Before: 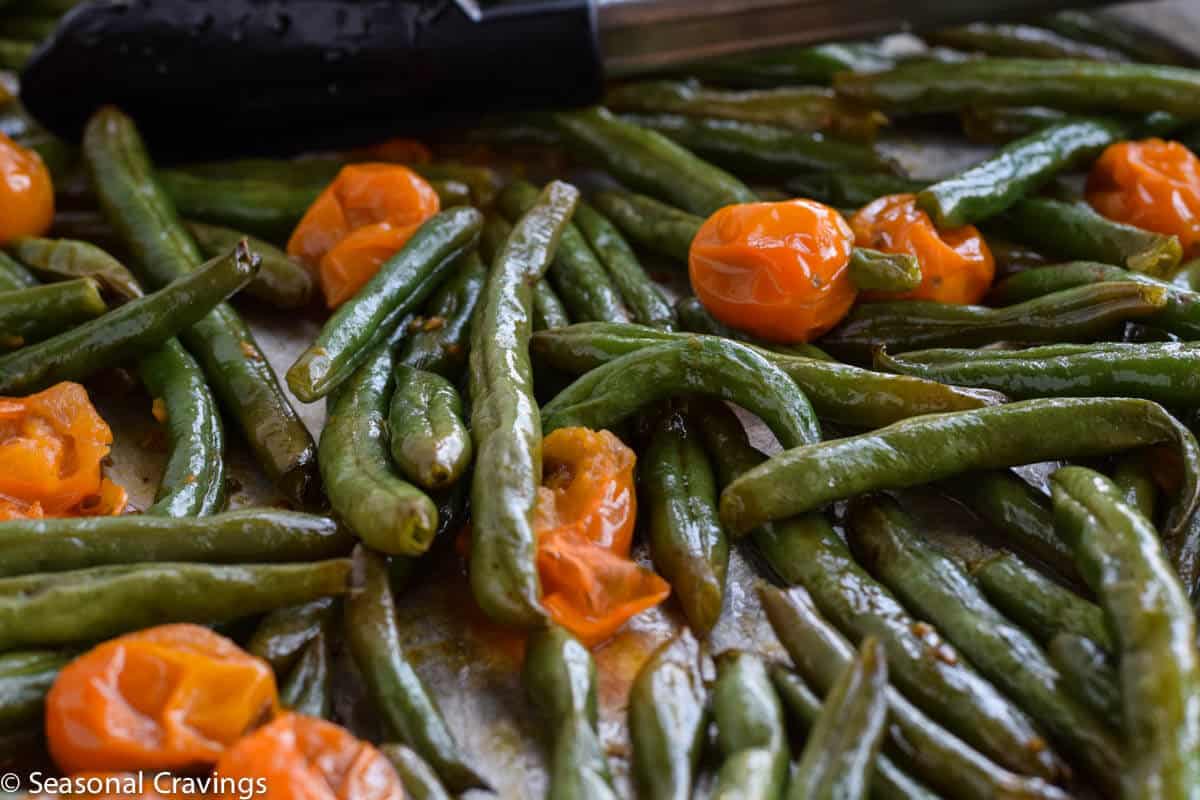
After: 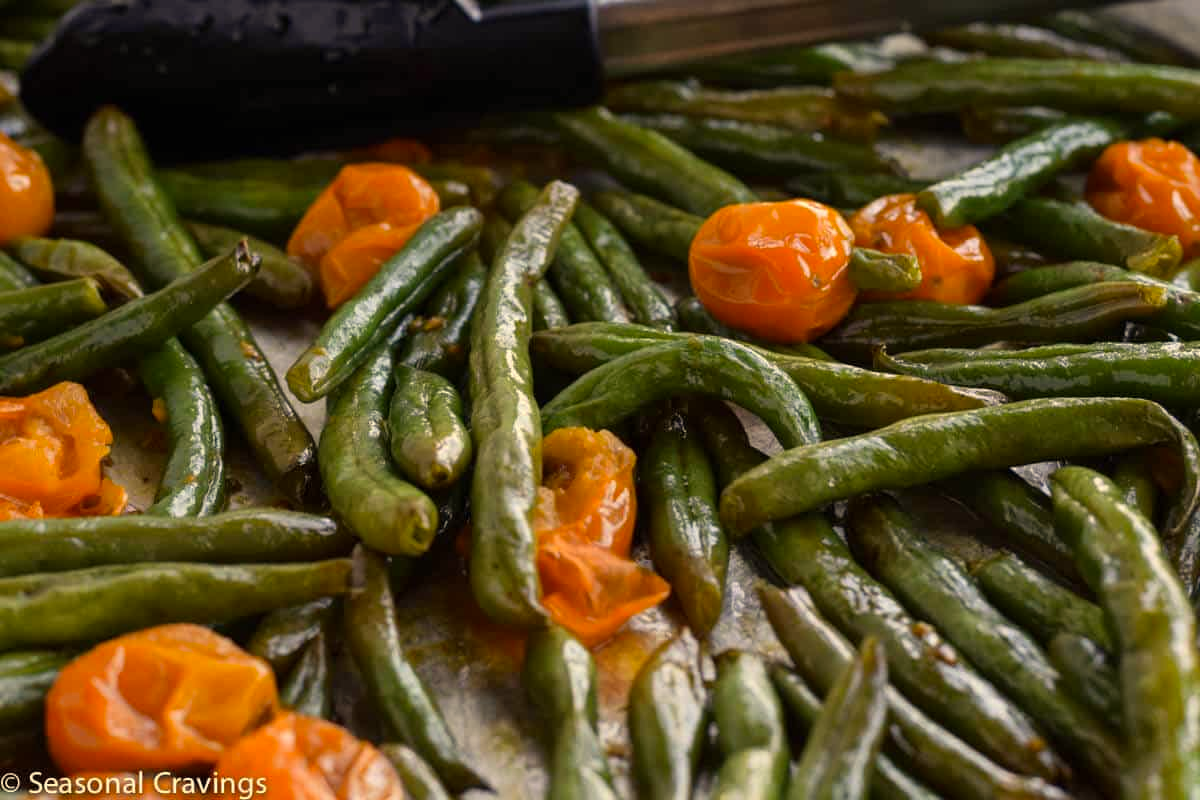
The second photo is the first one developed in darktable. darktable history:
color correction: highlights a* 2.45, highlights b* 23.46
